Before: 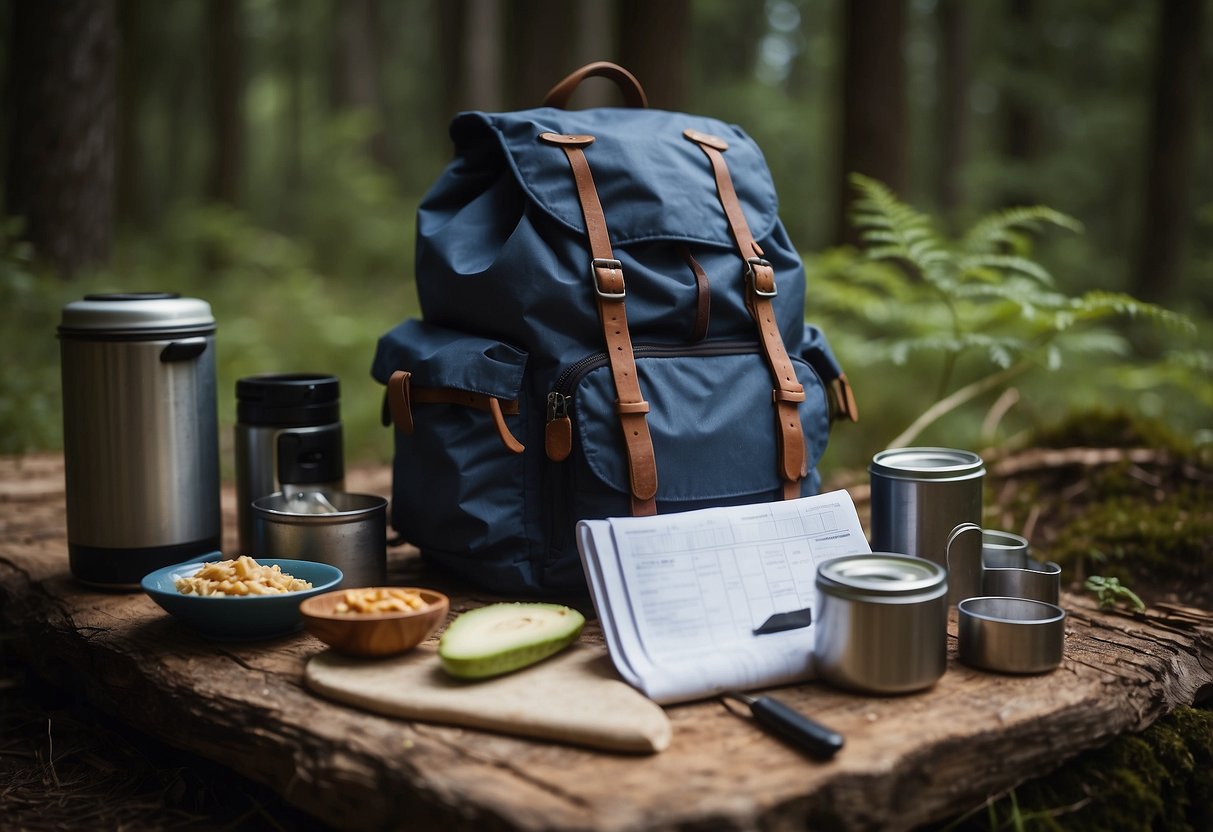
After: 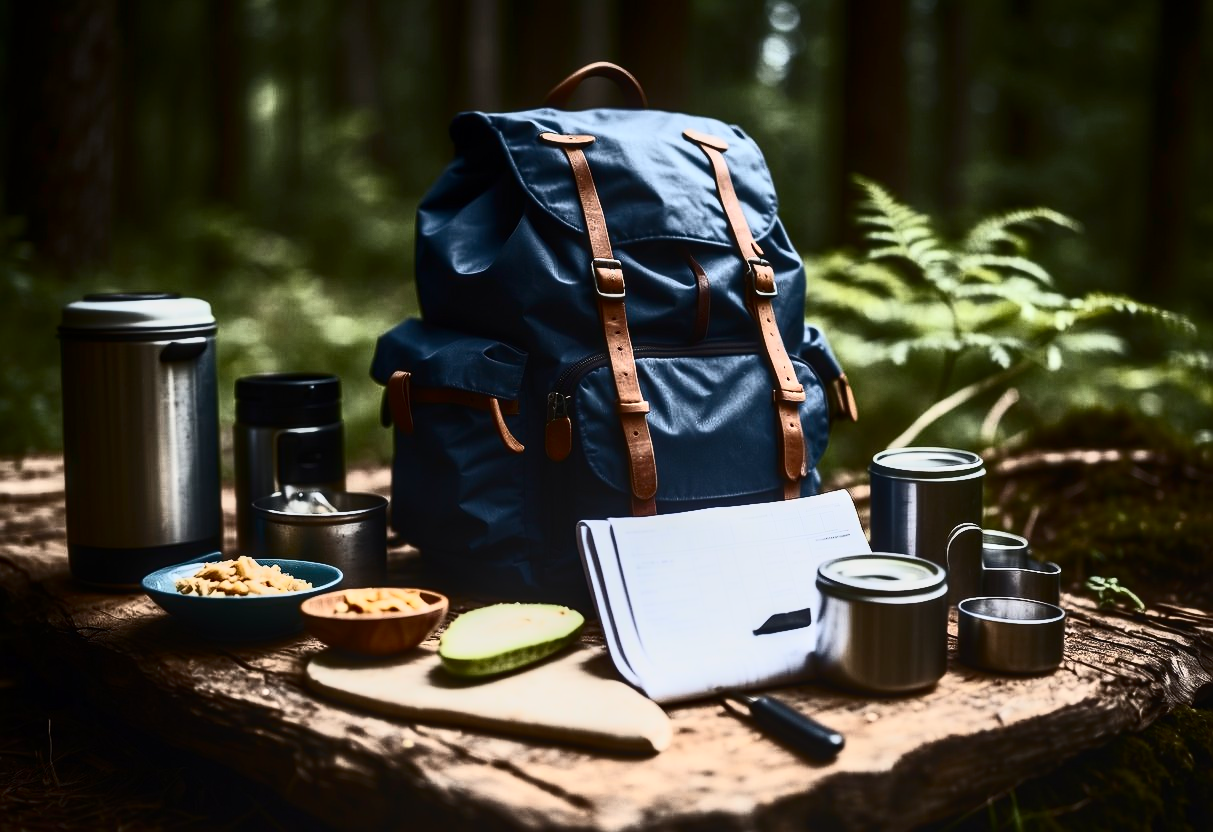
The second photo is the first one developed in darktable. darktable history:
contrast brightness saturation: contrast 0.93, brightness 0.2
local contrast: on, module defaults
